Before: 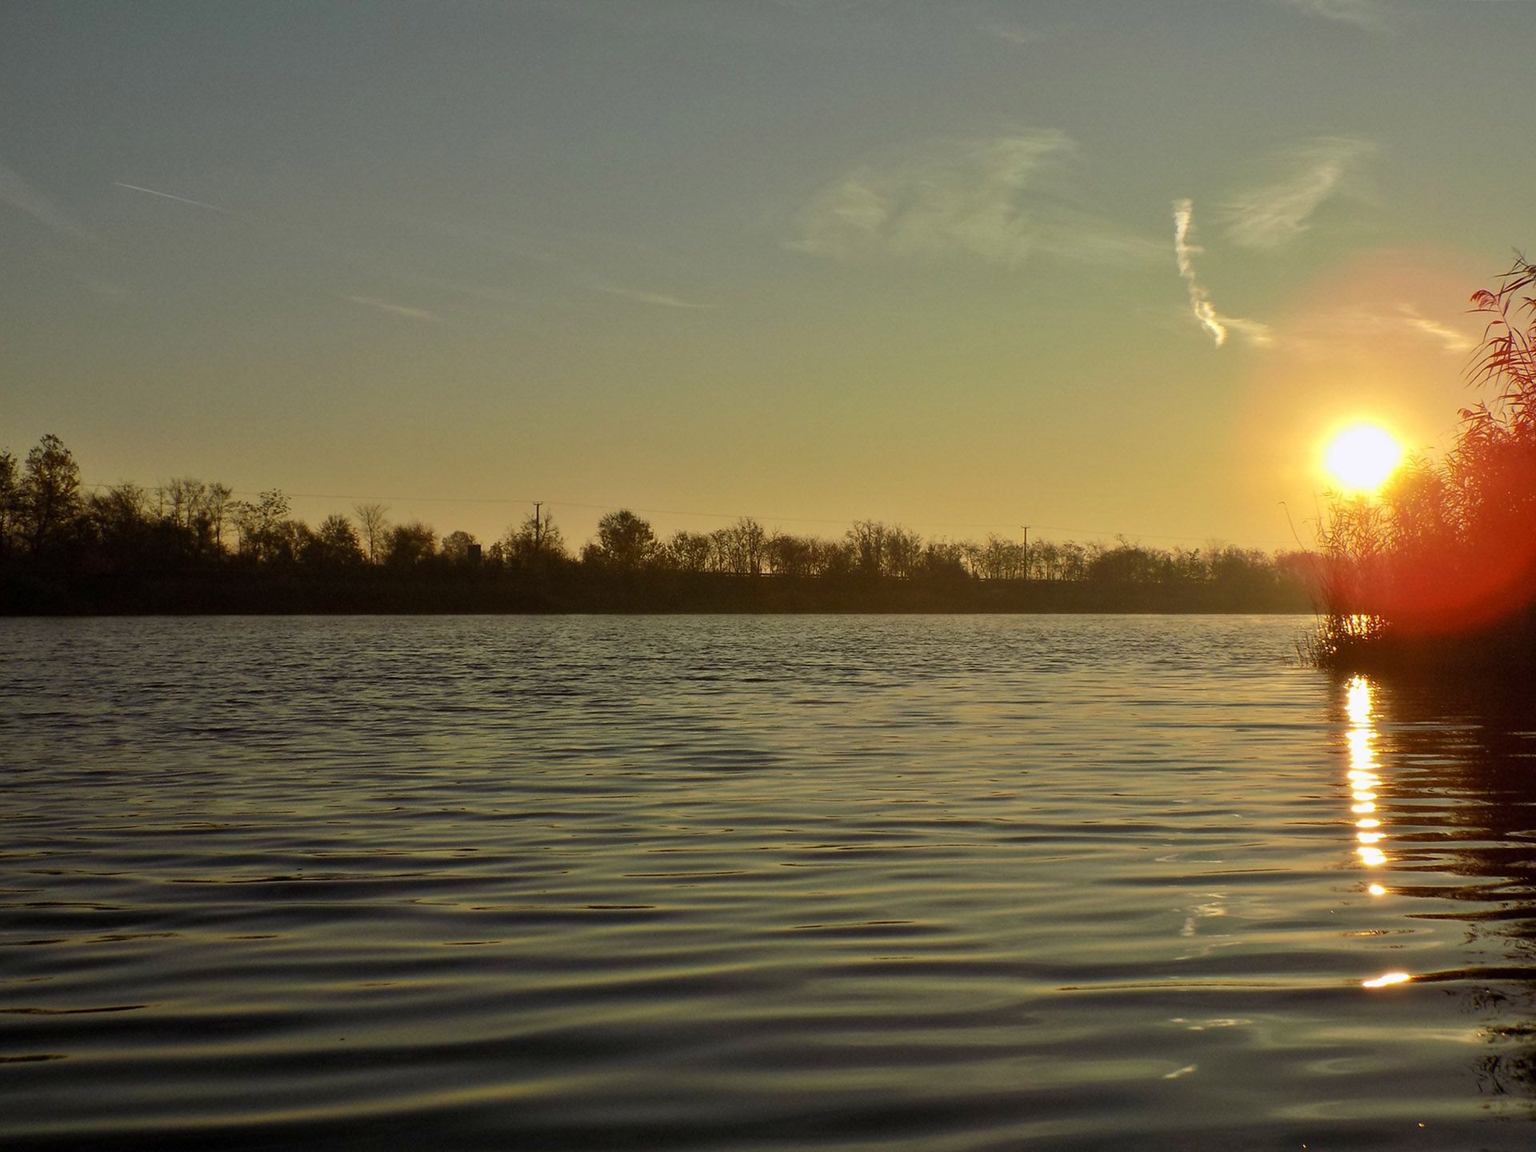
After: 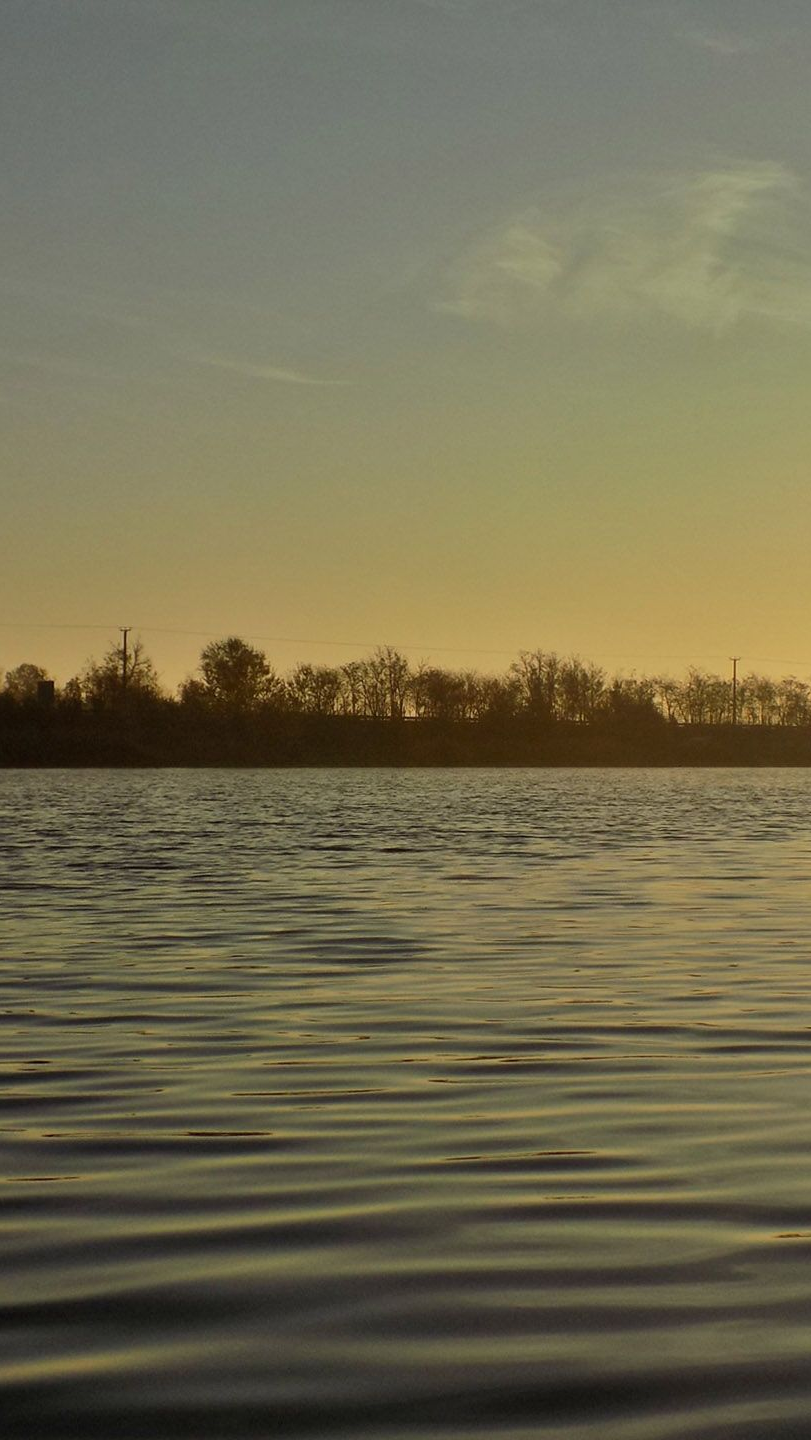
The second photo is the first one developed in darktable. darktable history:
shadows and highlights: shadows 29.31, highlights -29.13, shadows color adjustment 97.67%, low approximation 0.01, soften with gaussian
crop: left 28.528%, right 29.184%
